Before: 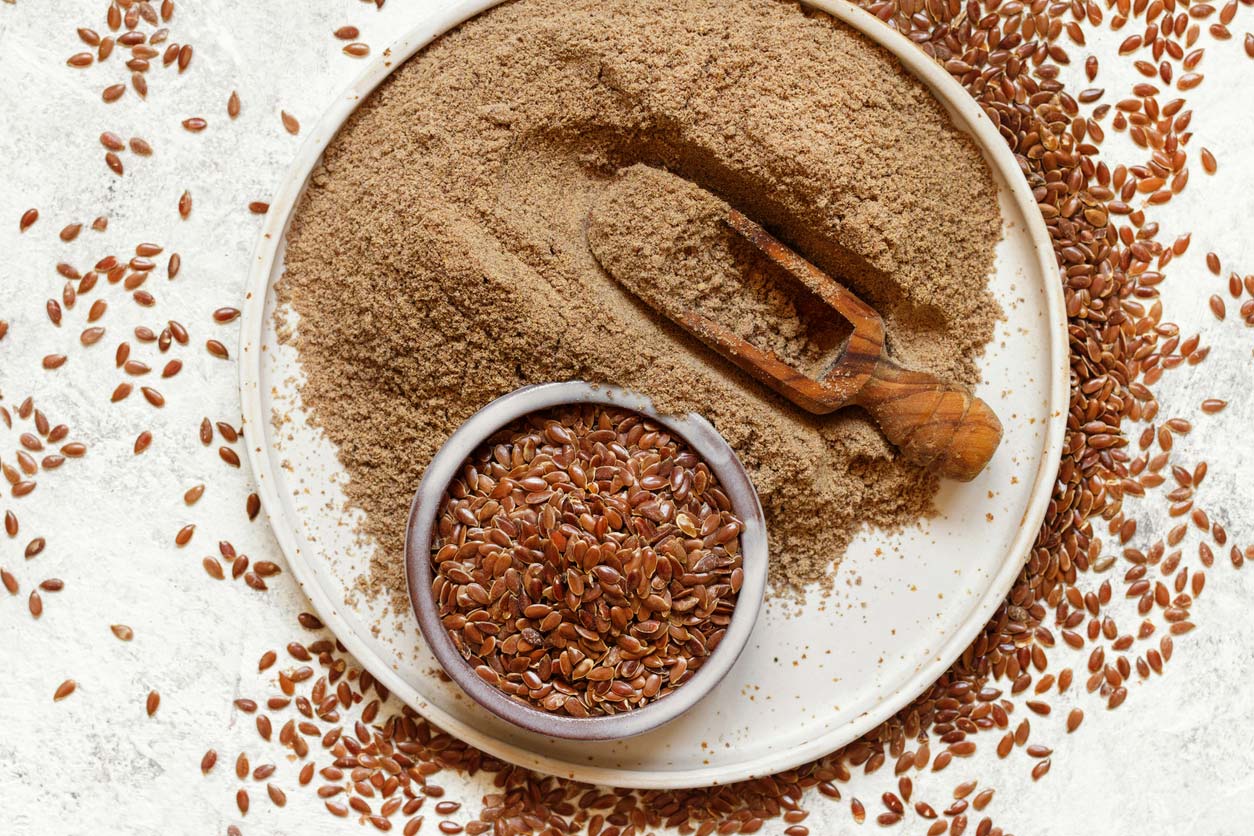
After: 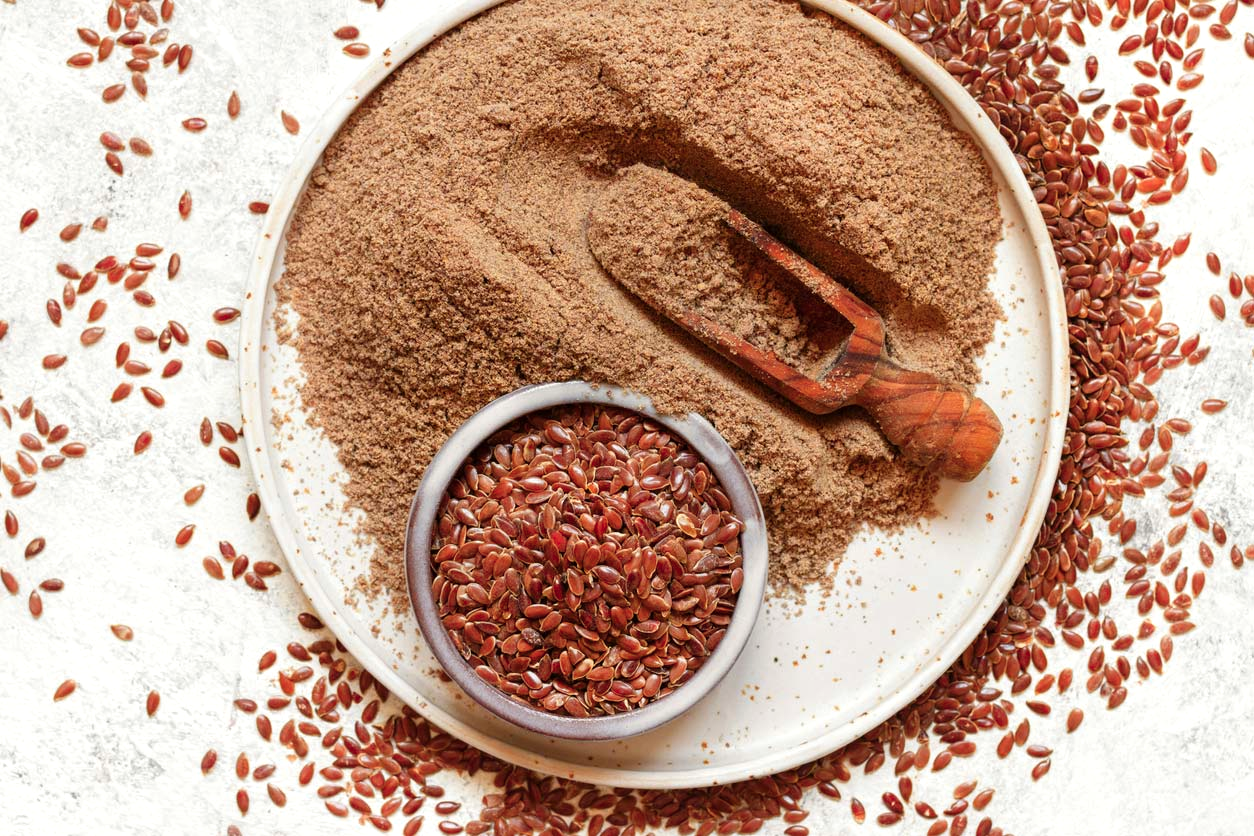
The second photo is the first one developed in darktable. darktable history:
tone equalizer: mask exposure compensation -0.512 EV
exposure: exposure 0.128 EV, compensate highlight preservation false
color zones: curves: ch1 [(0.263, 0.53) (0.376, 0.287) (0.487, 0.512) (0.748, 0.547) (1, 0.513)]; ch2 [(0.262, 0.45) (0.751, 0.477)]
